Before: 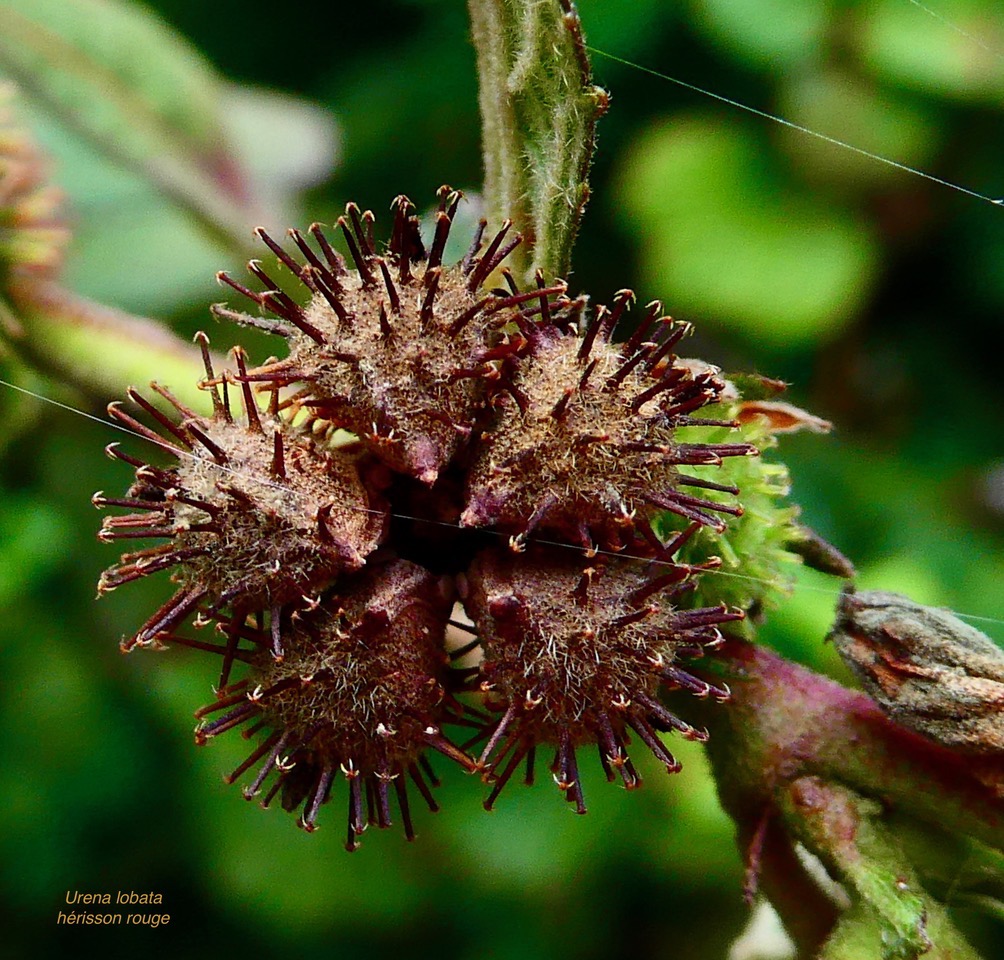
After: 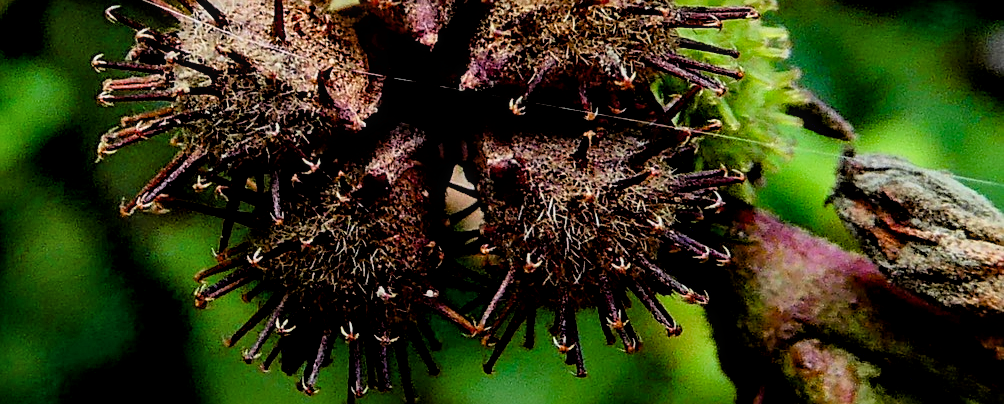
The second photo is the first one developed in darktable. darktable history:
color zones: curves: ch1 [(0, 0.523) (0.143, 0.545) (0.286, 0.52) (0.429, 0.506) (0.571, 0.503) (0.714, 0.503) (0.857, 0.508) (1, 0.523)]
color correction: highlights b* -0.051, saturation 0.995
filmic rgb: black relative exposure -3.87 EV, white relative exposure 3.49 EV, hardness 2.64, contrast 1.102, color science v6 (2022)
sharpen: amount 0.497
local contrast: on, module defaults
crop: top 45.551%, bottom 12.274%
